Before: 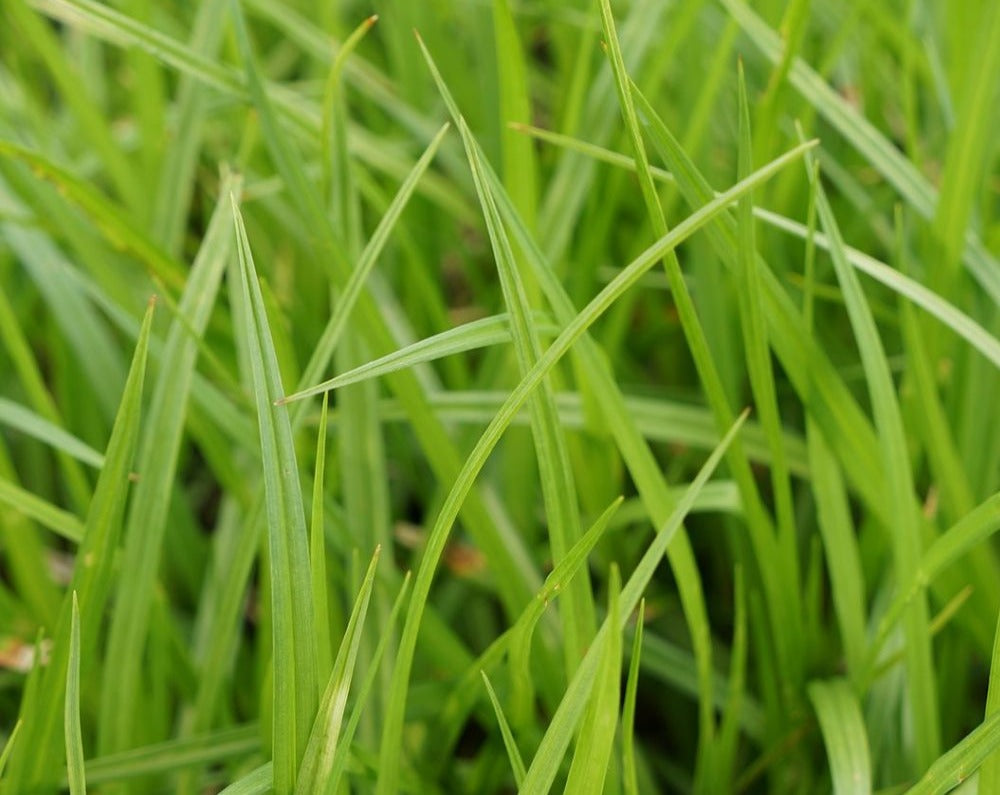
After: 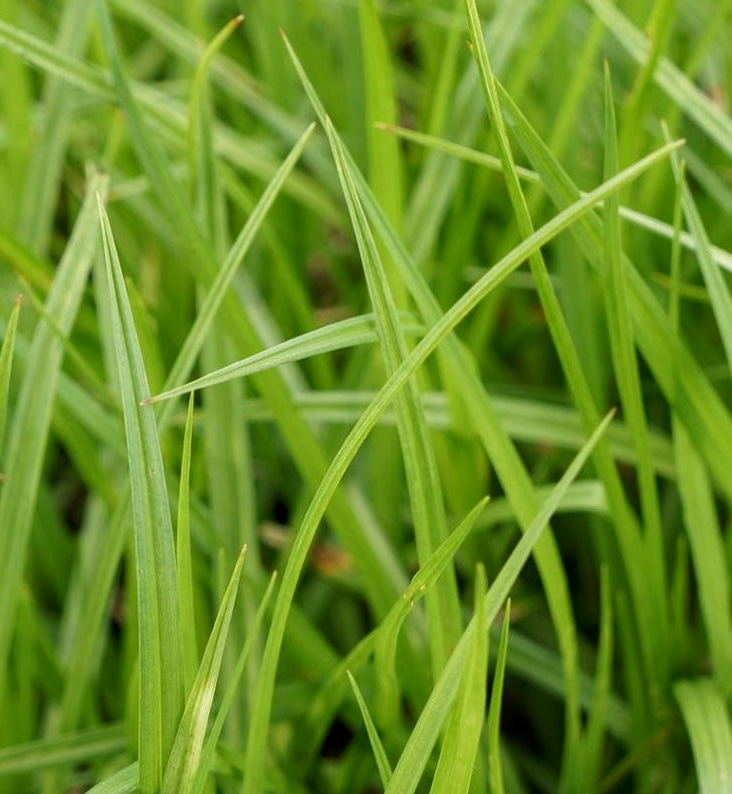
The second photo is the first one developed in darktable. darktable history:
local contrast: on, module defaults
crop: left 13.443%, right 13.31%
color correction: highlights a* -0.137, highlights b* 0.137
